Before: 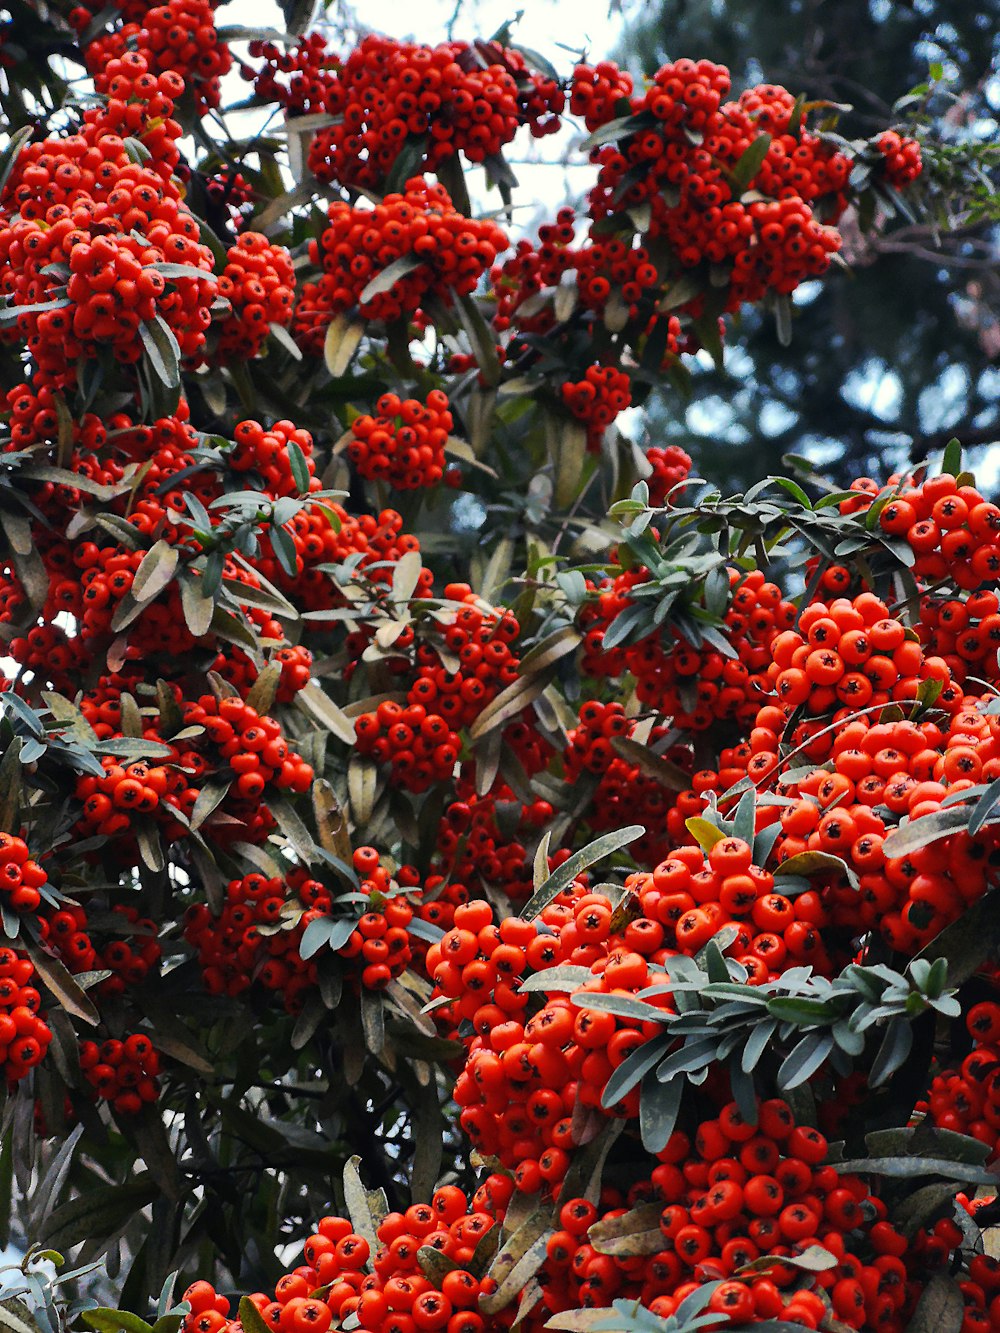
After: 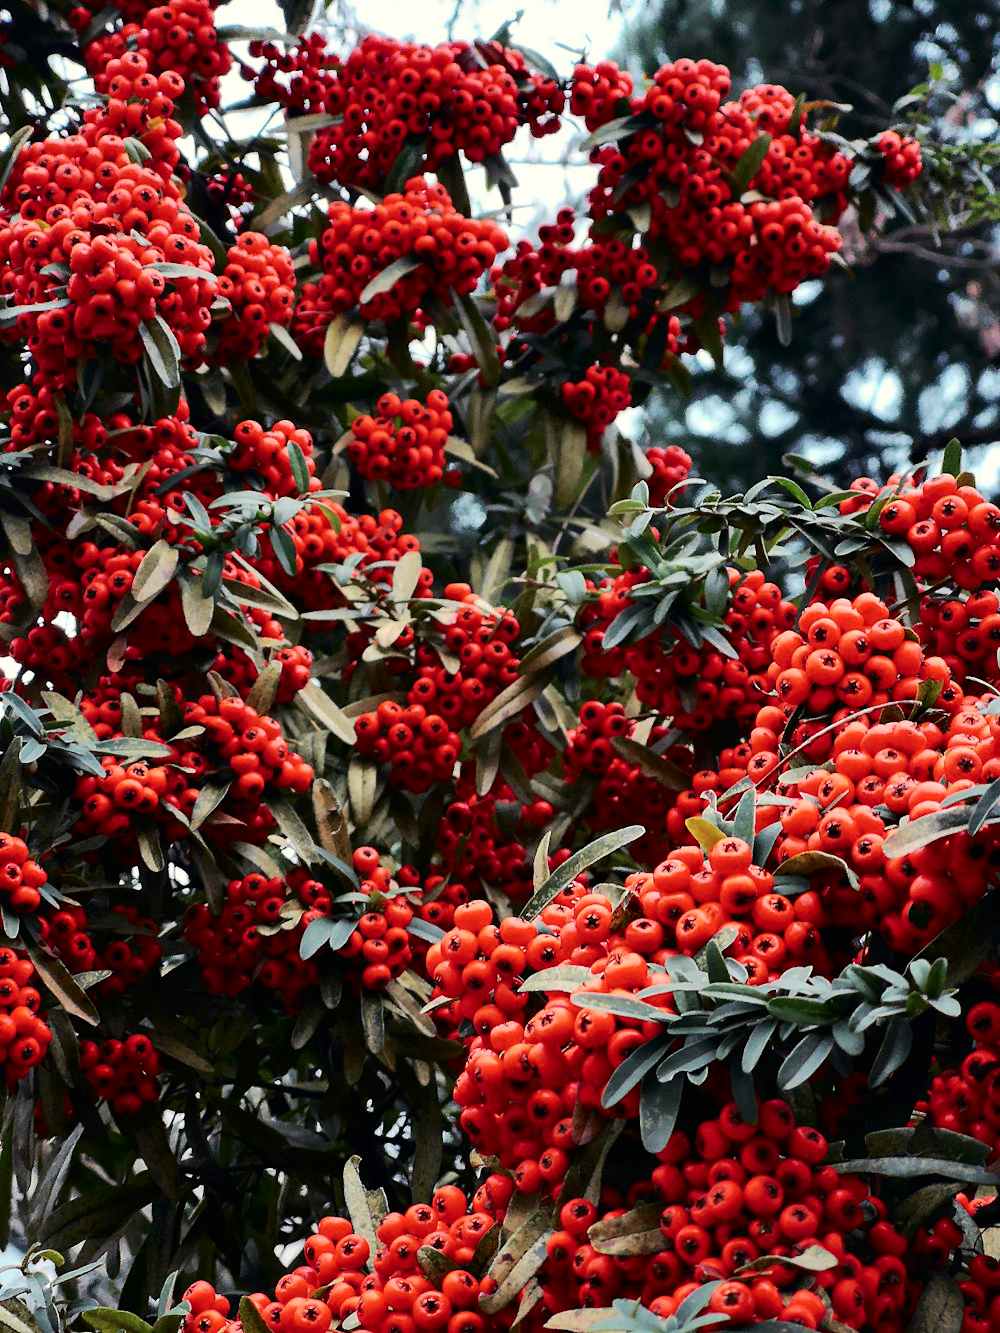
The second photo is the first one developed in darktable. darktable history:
tone curve: curves: ch0 [(0.003, 0) (0.066, 0.023) (0.149, 0.094) (0.264, 0.238) (0.395, 0.421) (0.517, 0.56) (0.688, 0.743) (0.813, 0.846) (1, 1)]; ch1 [(0, 0) (0.164, 0.115) (0.337, 0.332) (0.39, 0.398) (0.464, 0.461) (0.501, 0.5) (0.507, 0.503) (0.534, 0.537) (0.577, 0.59) (0.652, 0.681) (0.733, 0.749) (0.811, 0.796) (1, 1)]; ch2 [(0, 0) (0.337, 0.382) (0.464, 0.476) (0.501, 0.502) (0.527, 0.54) (0.551, 0.565) (0.6, 0.59) (0.687, 0.675) (1, 1)], color space Lab, independent channels, preserve colors none
